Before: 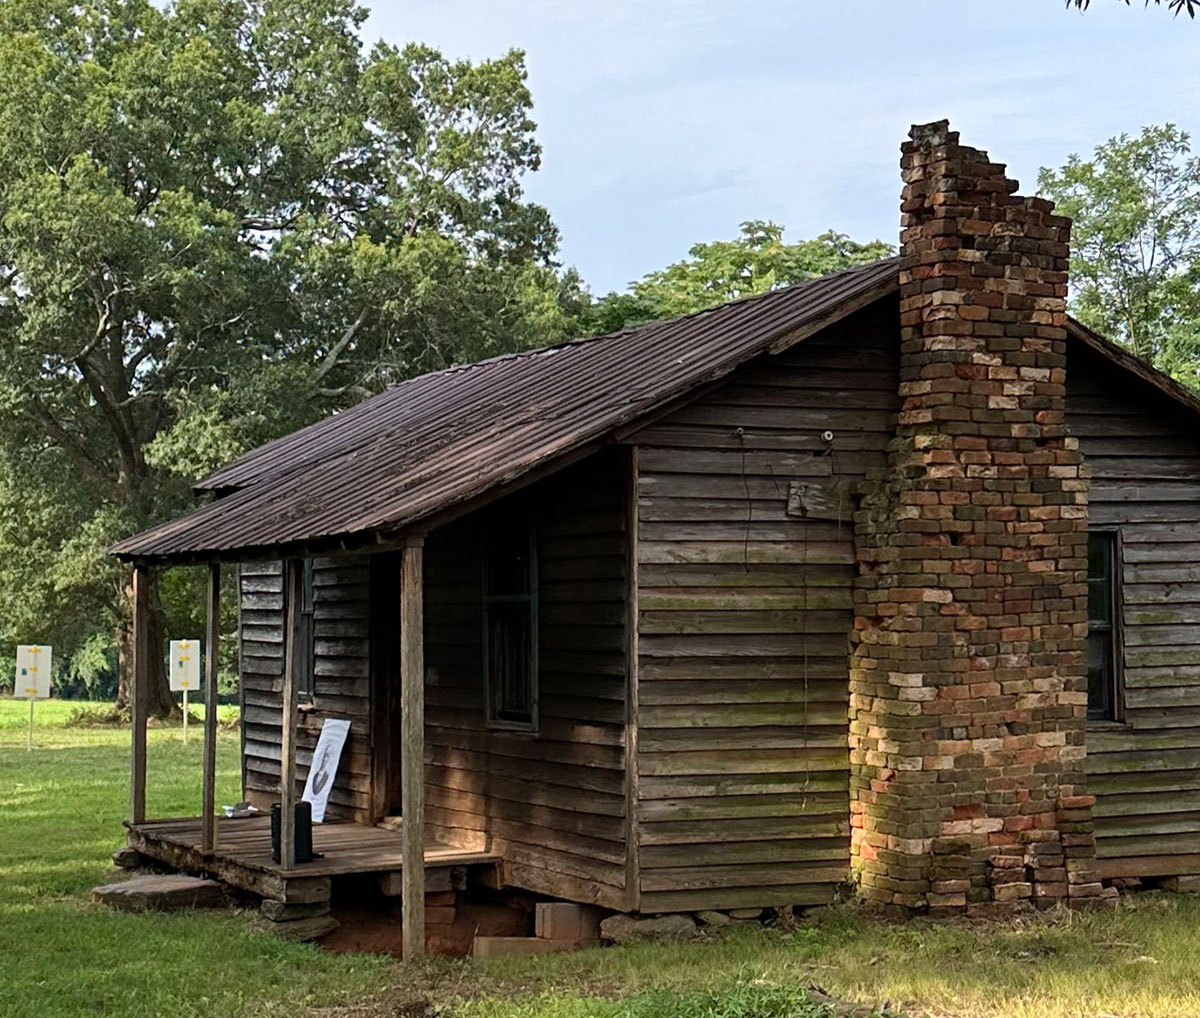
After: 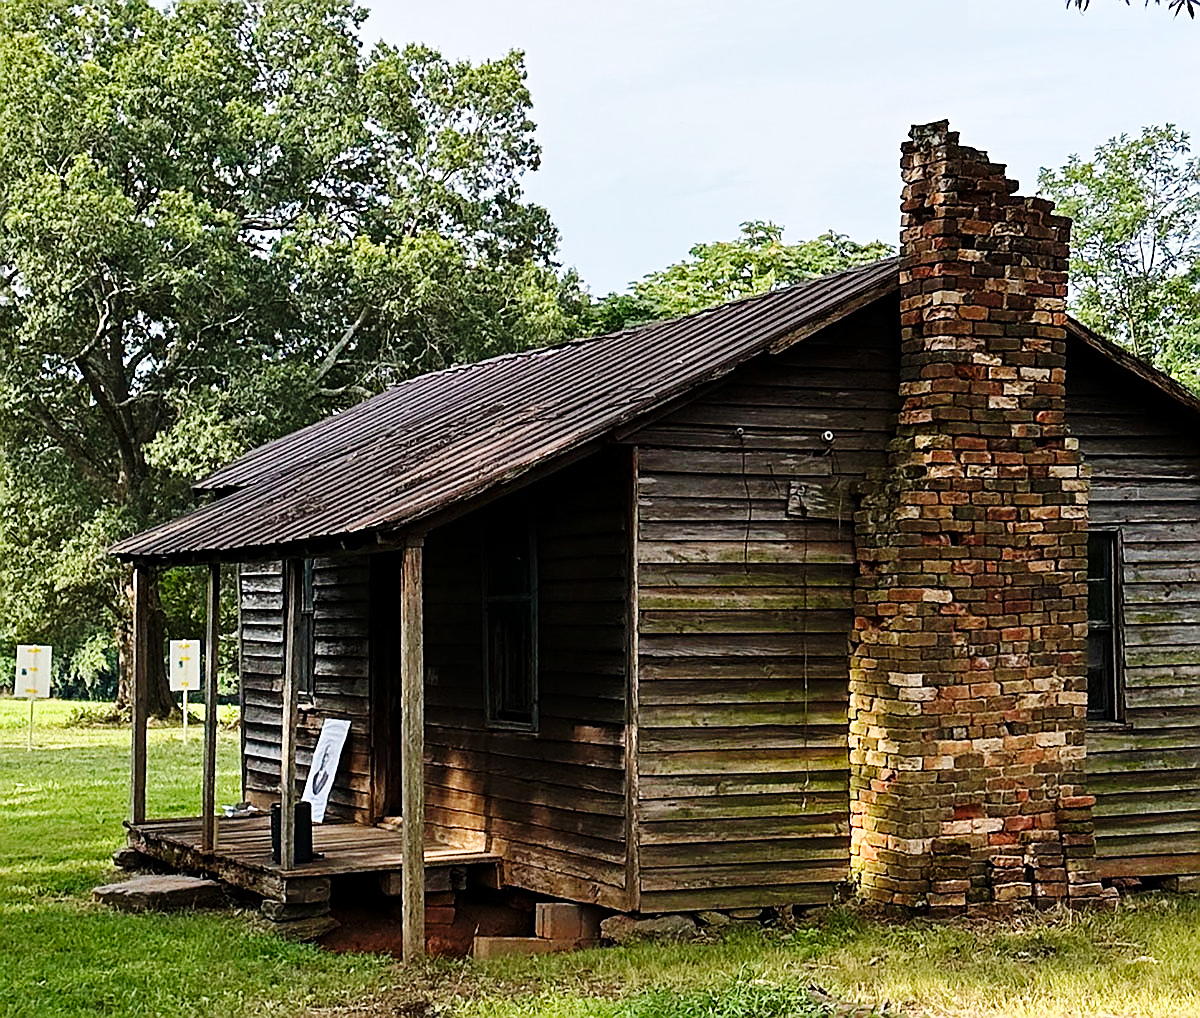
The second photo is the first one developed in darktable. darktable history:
local contrast: mode bilateral grid, contrast 20, coarseness 50, detail 102%, midtone range 0.2
sharpen: radius 1.4, amount 1.25, threshold 0.7
base curve: curves: ch0 [(0, 0) (0.036, 0.025) (0.121, 0.166) (0.206, 0.329) (0.605, 0.79) (1, 1)], preserve colors none
